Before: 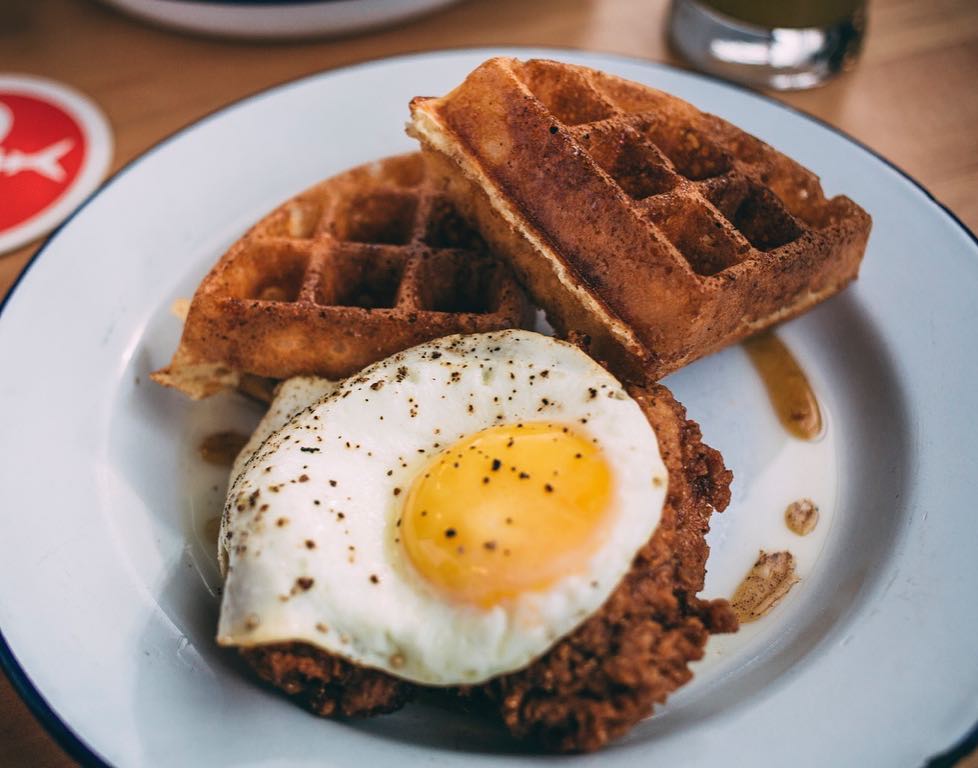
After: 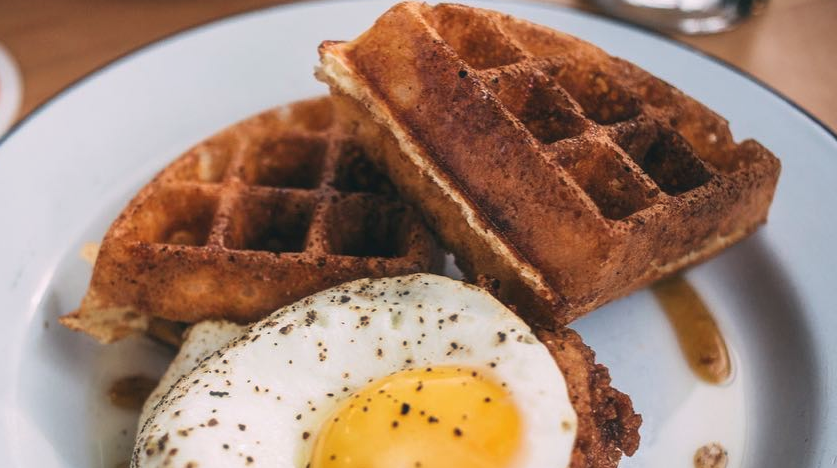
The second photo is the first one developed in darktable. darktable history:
crop and rotate: left 9.416%, top 7.318%, right 4.918%, bottom 31.632%
haze removal: strength -0.098, compatibility mode true, adaptive false
